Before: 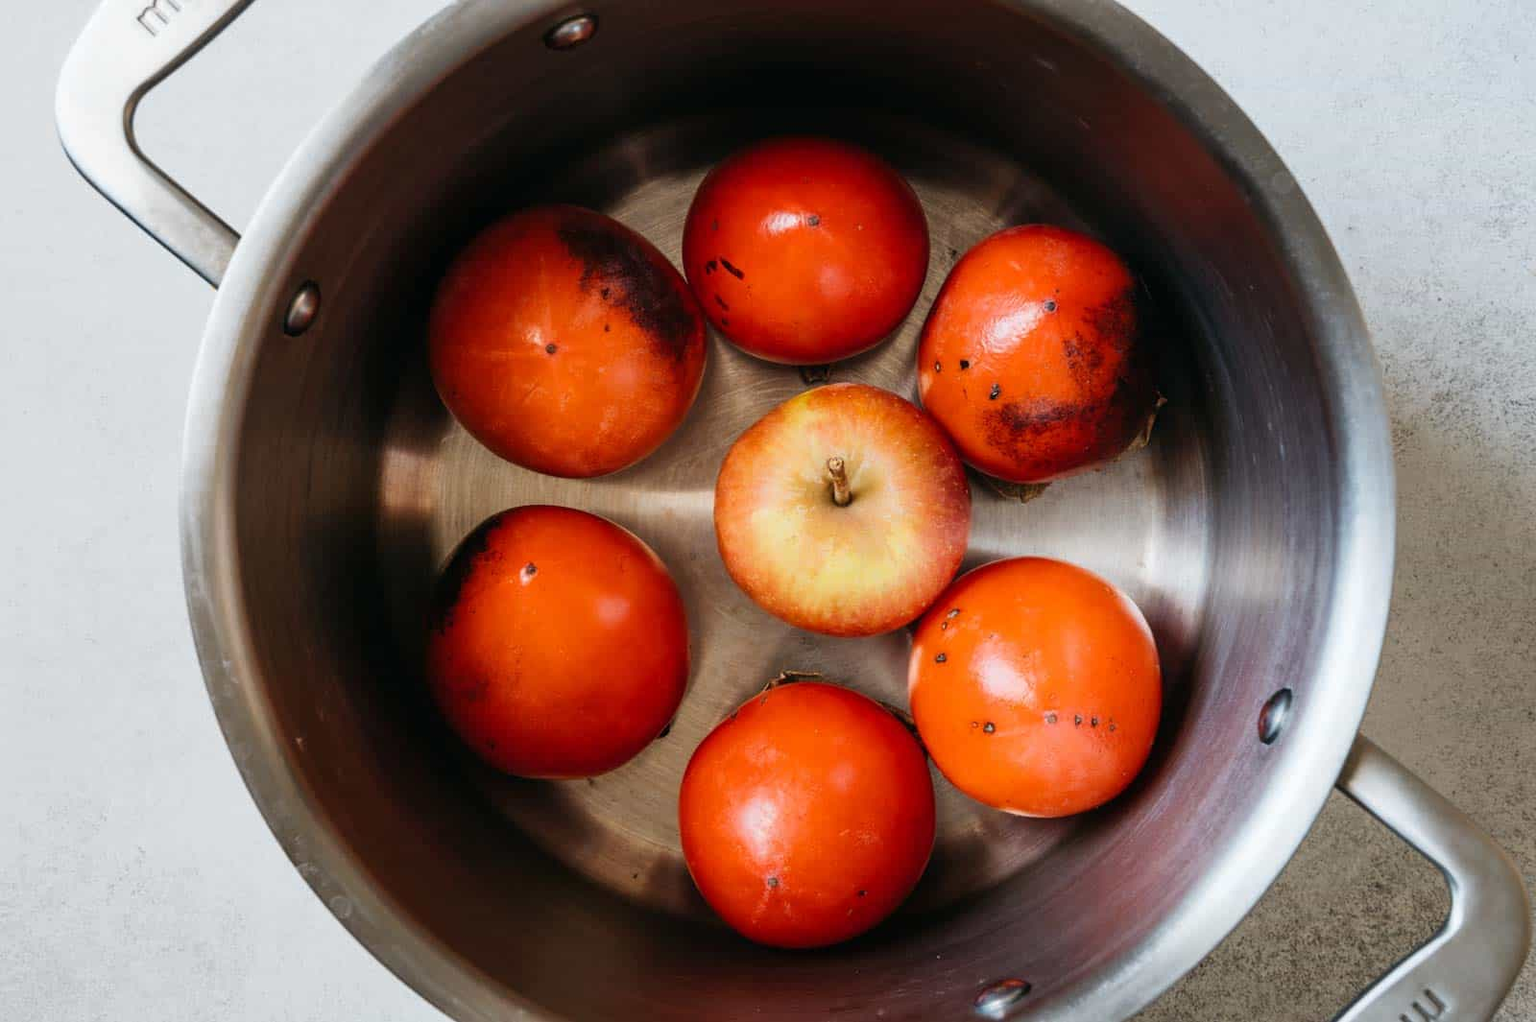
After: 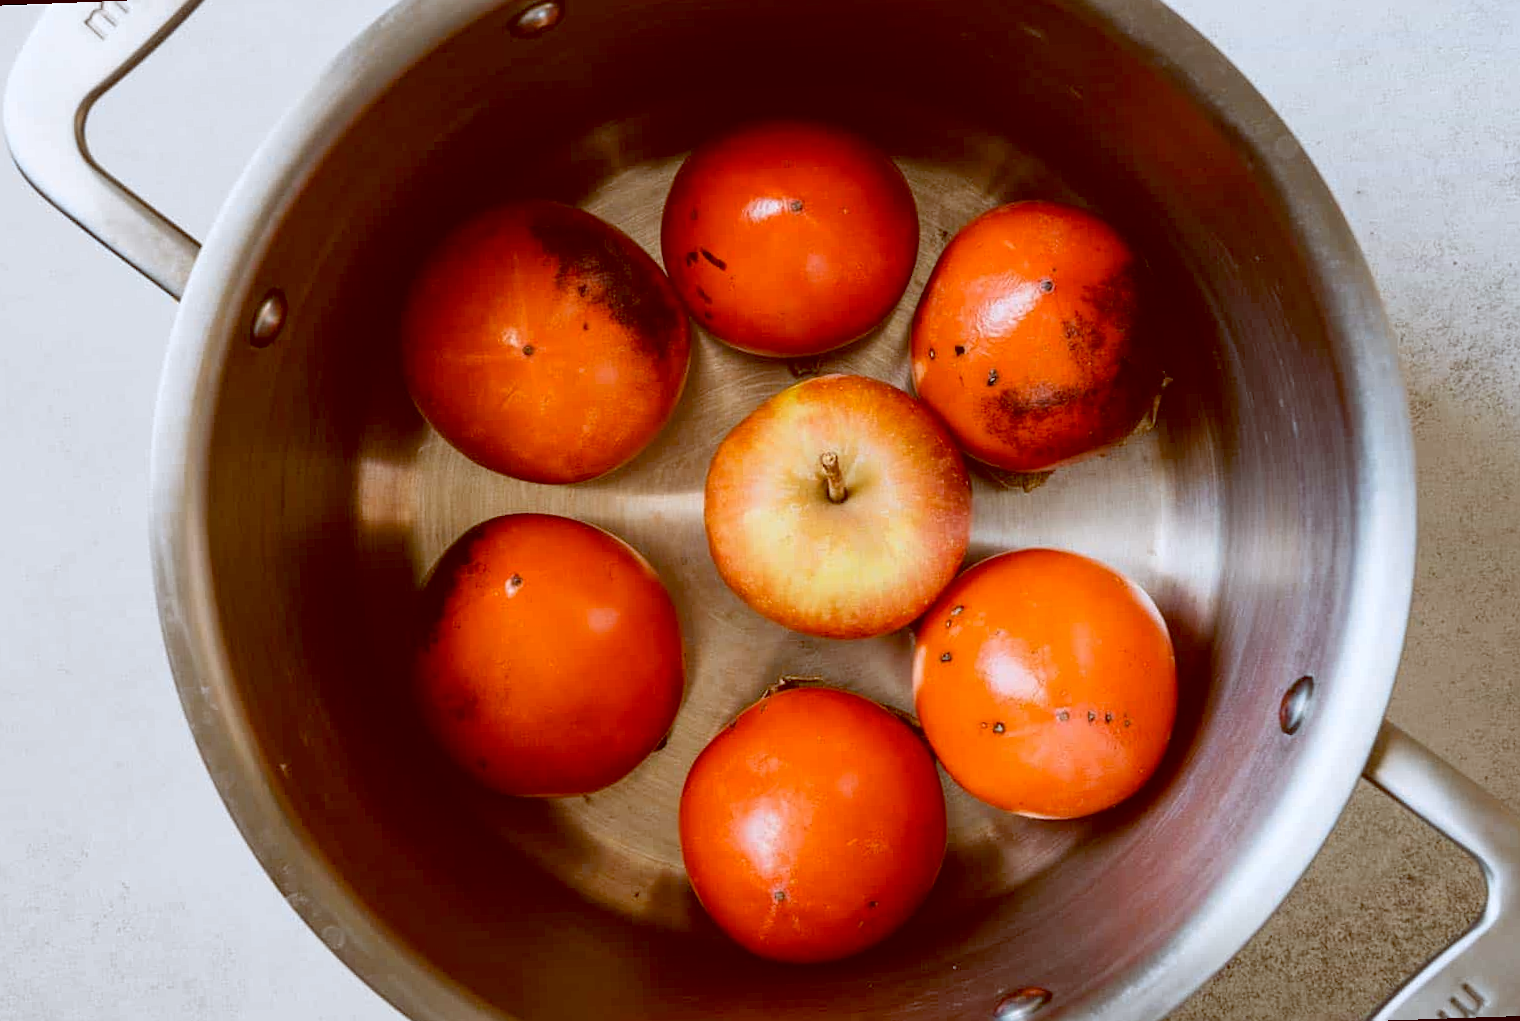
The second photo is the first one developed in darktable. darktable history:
sharpen: radius 1.272, amount 0.305, threshold 0
rotate and perspective: rotation -2.12°, lens shift (vertical) 0.009, lens shift (horizontal) -0.008, automatic cropping original format, crop left 0.036, crop right 0.964, crop top 0.05, crop bottom 0.959
color balance: lift [1, 1.011, 0.999, 0.989], gamma [1.109, 1.045, 1.039, 0.955], gain [0.917, 0.936, 0.952, 1.064], contrast 2.32%, contrast fulcrum 19%, output saturation 101%
